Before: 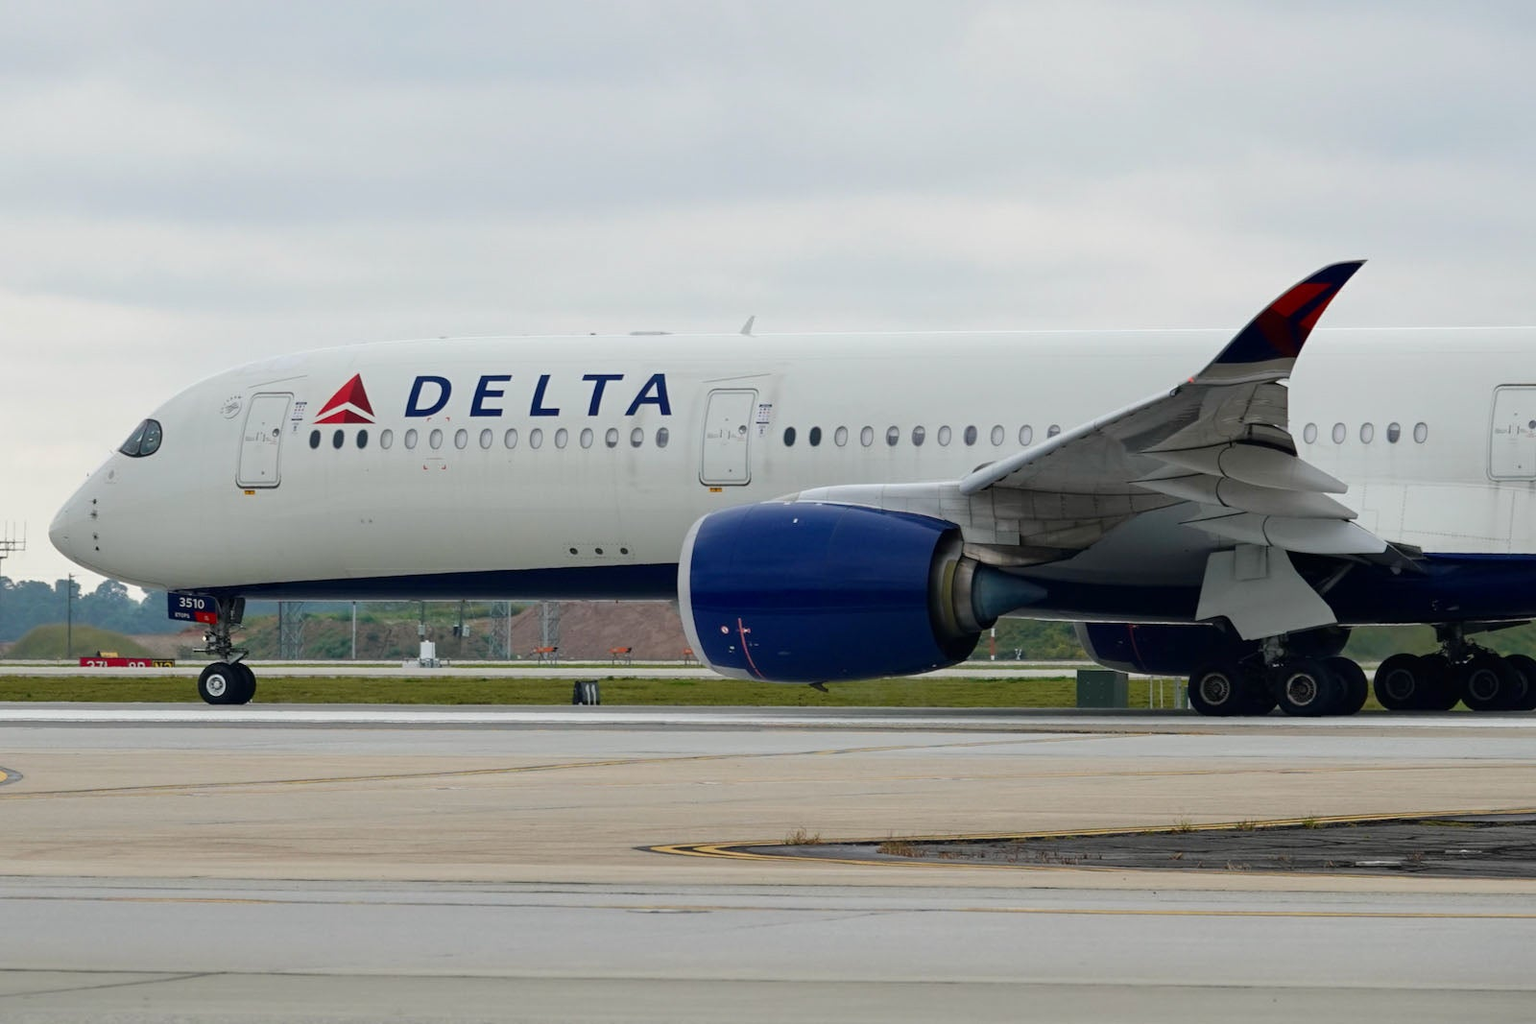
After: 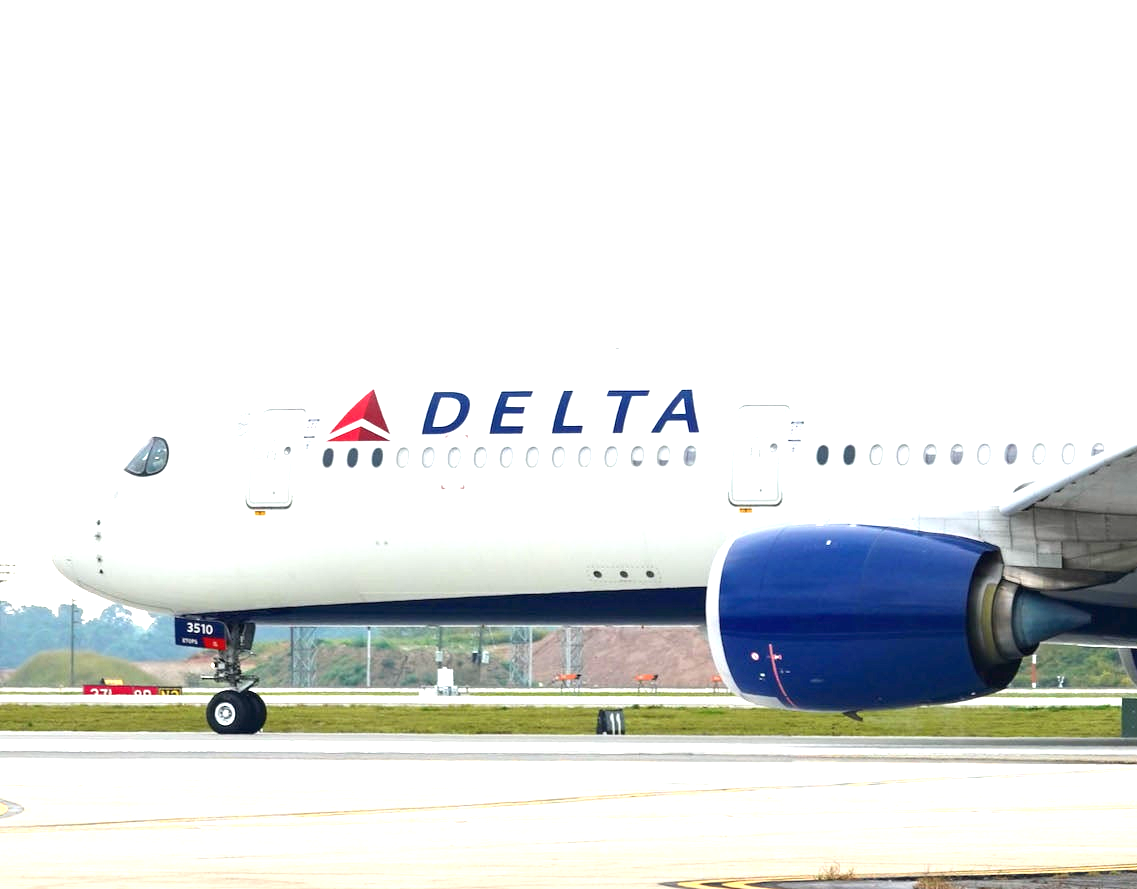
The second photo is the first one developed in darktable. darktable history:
exposure: black level correction 0, exposure 1.675 EV, compensate exposure bias true, compensate highlight preservation false
crop: right 28.885%, bottom 16.626%
